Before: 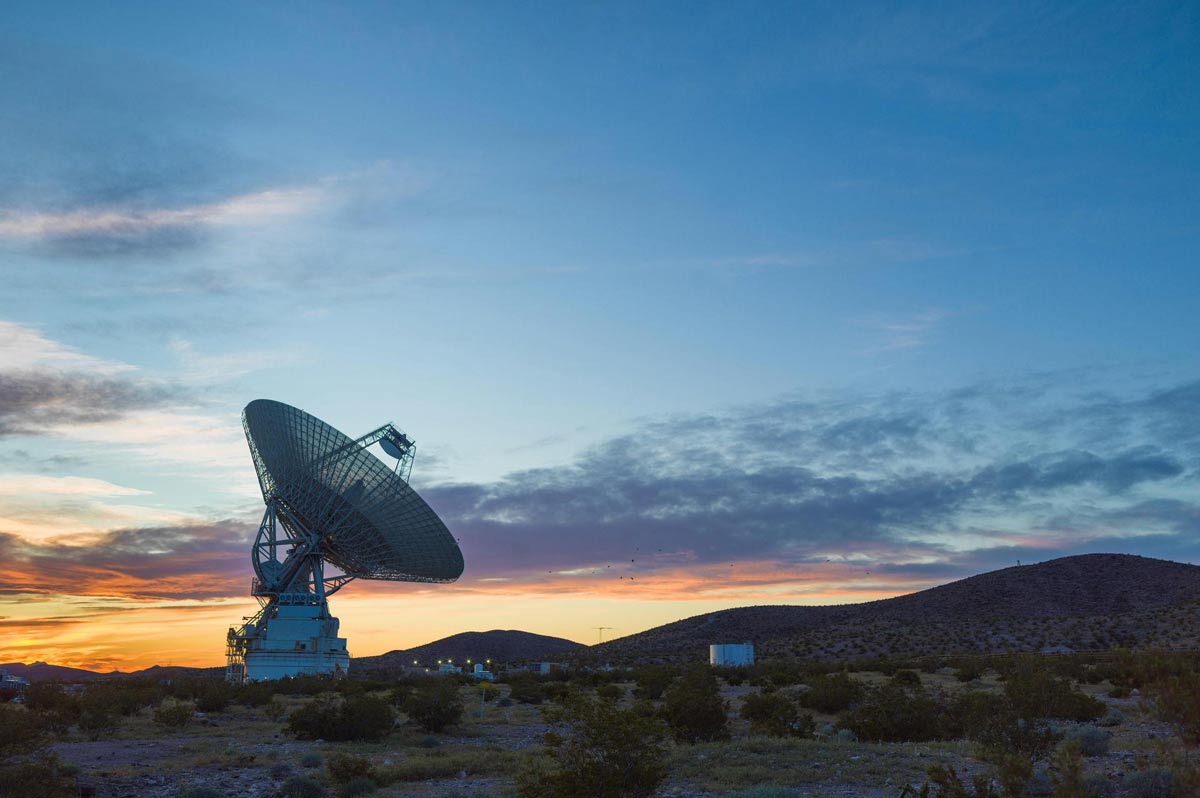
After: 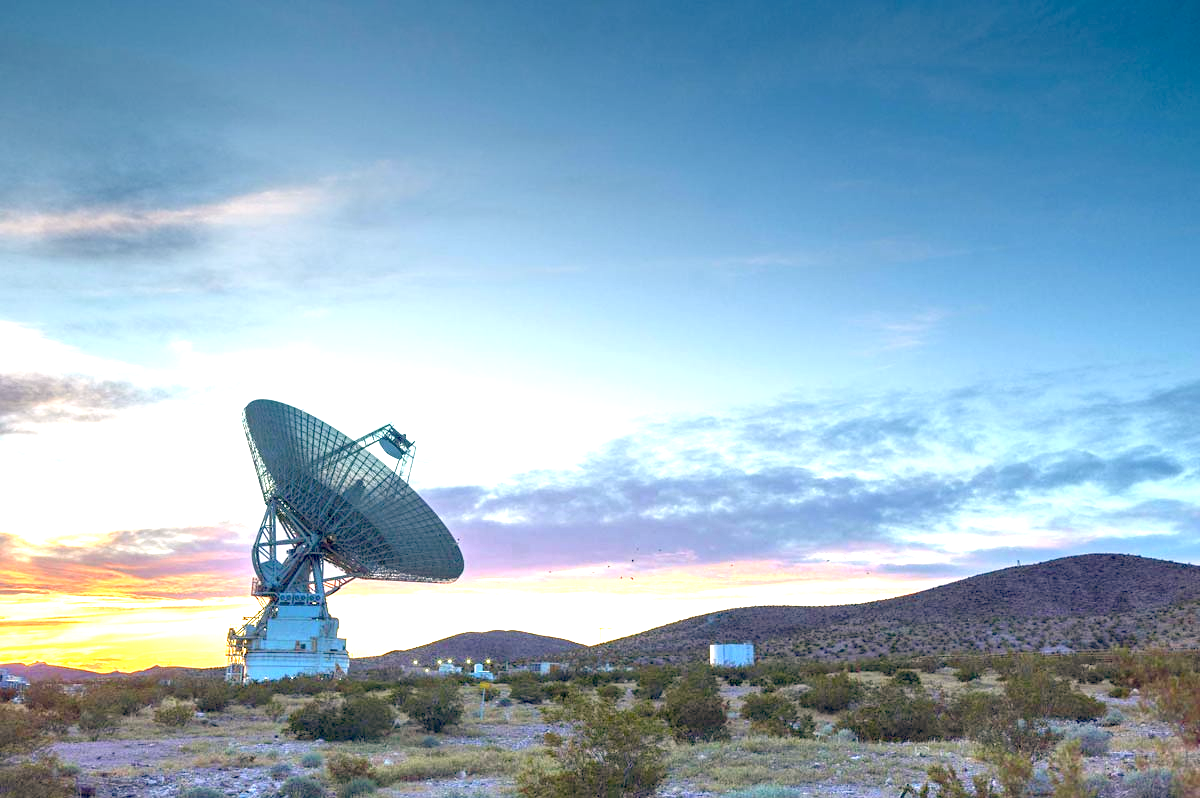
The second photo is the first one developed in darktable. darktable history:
color balance: lift [0.975, 0.993, 1, 1.015], gamma [1.1, 1, 1, 0.945], gain [1, 1.04, 1, 0.95]
graduated density: density -3.9 EV
